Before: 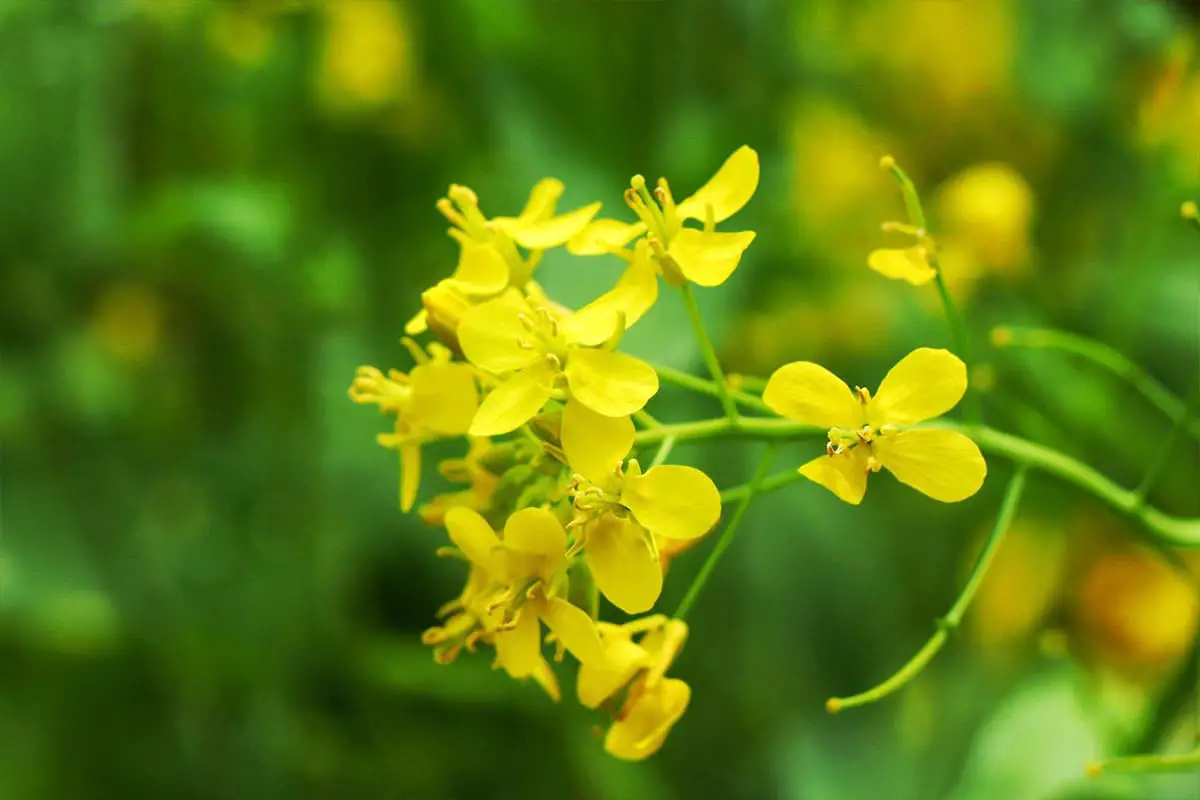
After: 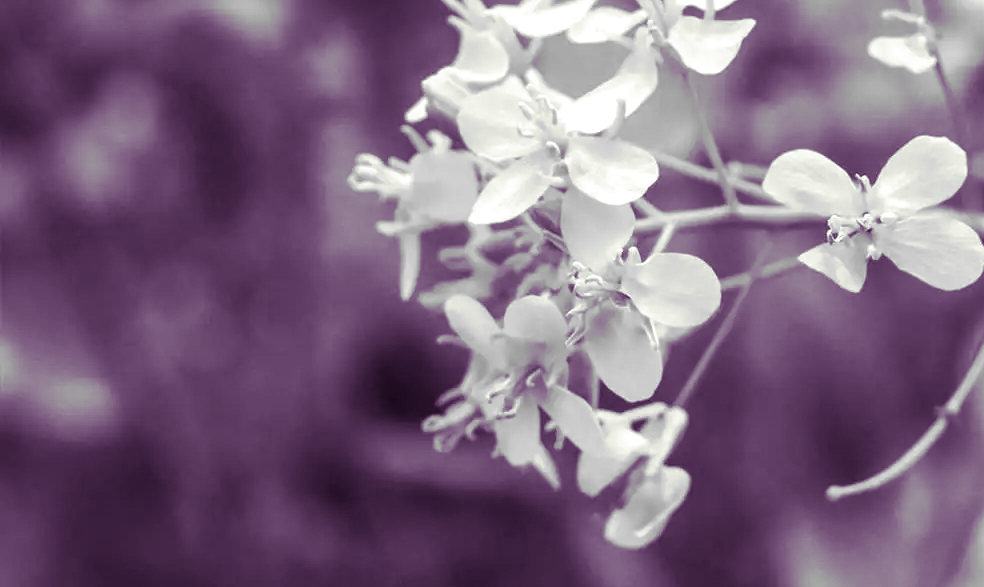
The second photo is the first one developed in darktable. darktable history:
color balance rgb: linear chroma grading › global chroma 15%, perceptual saturation grading › global saturation 30%
exposure: black level correction 0, exposure 0.7 EV, compensate highlight preservation false
split-toning: shadows › hue 277.2°, shadows › saturation 0.74
local contrast: on, module defaults
crop: top 26.531%, right 17.959%
contrast brightness saturation: contrast -0.02, brightness -0.01, saturation 0.03
monochrome: a 1.94, b -0.638
color calibration: output gray [0.22, 0.42, 0.37, 0], gray › normalize channels true, illuminant same as pipeline (D50), adaptation XYZ, x 0.346, y 0.359, gamut compression 0
